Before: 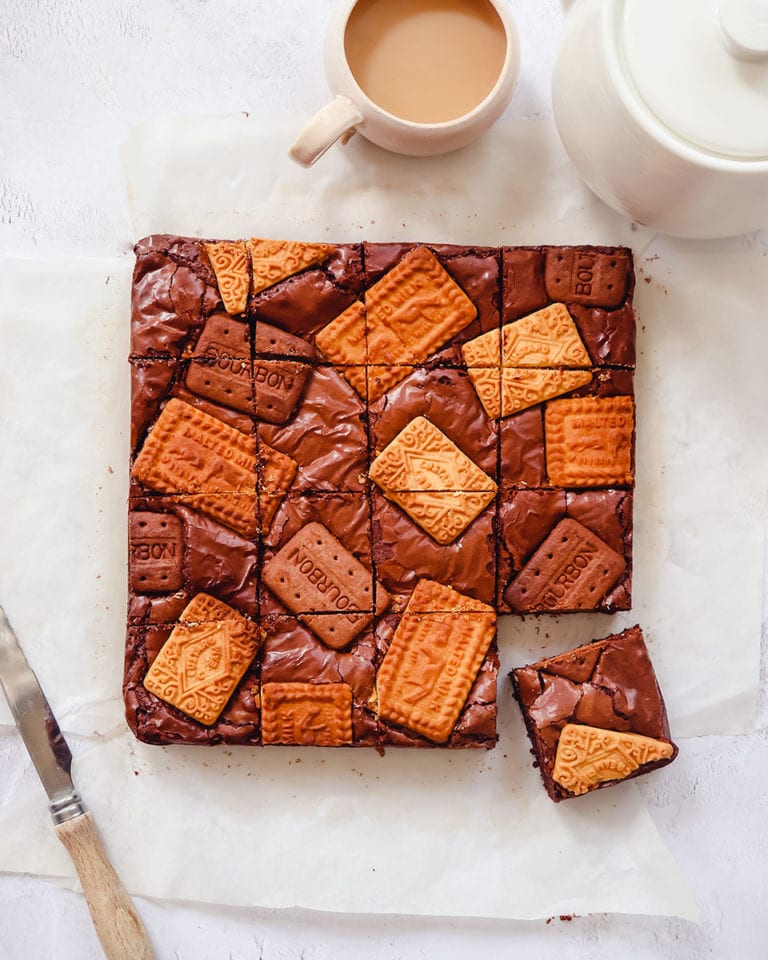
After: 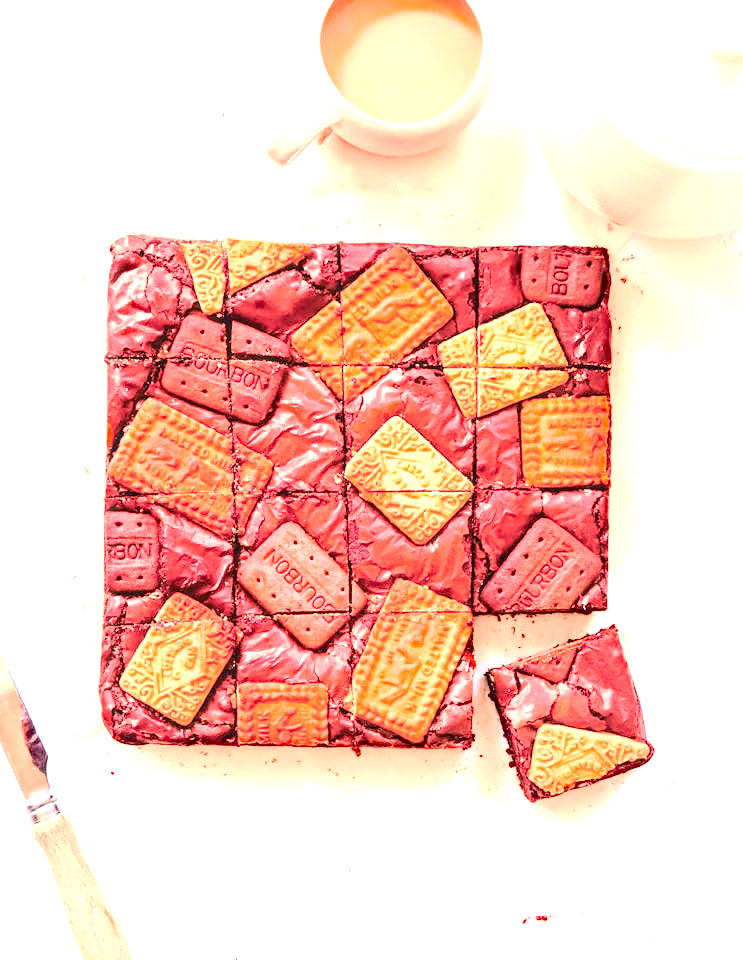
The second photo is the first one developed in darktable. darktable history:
tone curve: curves: ch0 [(0, 0.039) (0.113, 0.081) (0.204, 0.204) (0.498, 0.608) (0.709, 0.819) (0.984, 0.961)]; ch1 [(0, 0) (0.172, 0.123) (0.317, 0.272) (0.414, 0.382) (0.476, 0.479) (0.505, 0.501) (0.528, 0.54) (0.618, 0.647) (0.709, 0.764) (1, 1)]; ch2 [(0, 0) (0.411, 0.424) (0.492, 0.502) (0.521, 0.513) (0.537, 0.57) (0.686, 0.638) (1, 1)], color space Lab, independent channels, preserve colors none
crop and rotate: left 3.238%
exposure: exposure 2.04 EV, compensate highlight preservation false
haze removal: strength 0.29, distance 0.25, compatibility mode true, adaptive false
local contrast: on, module defaults
